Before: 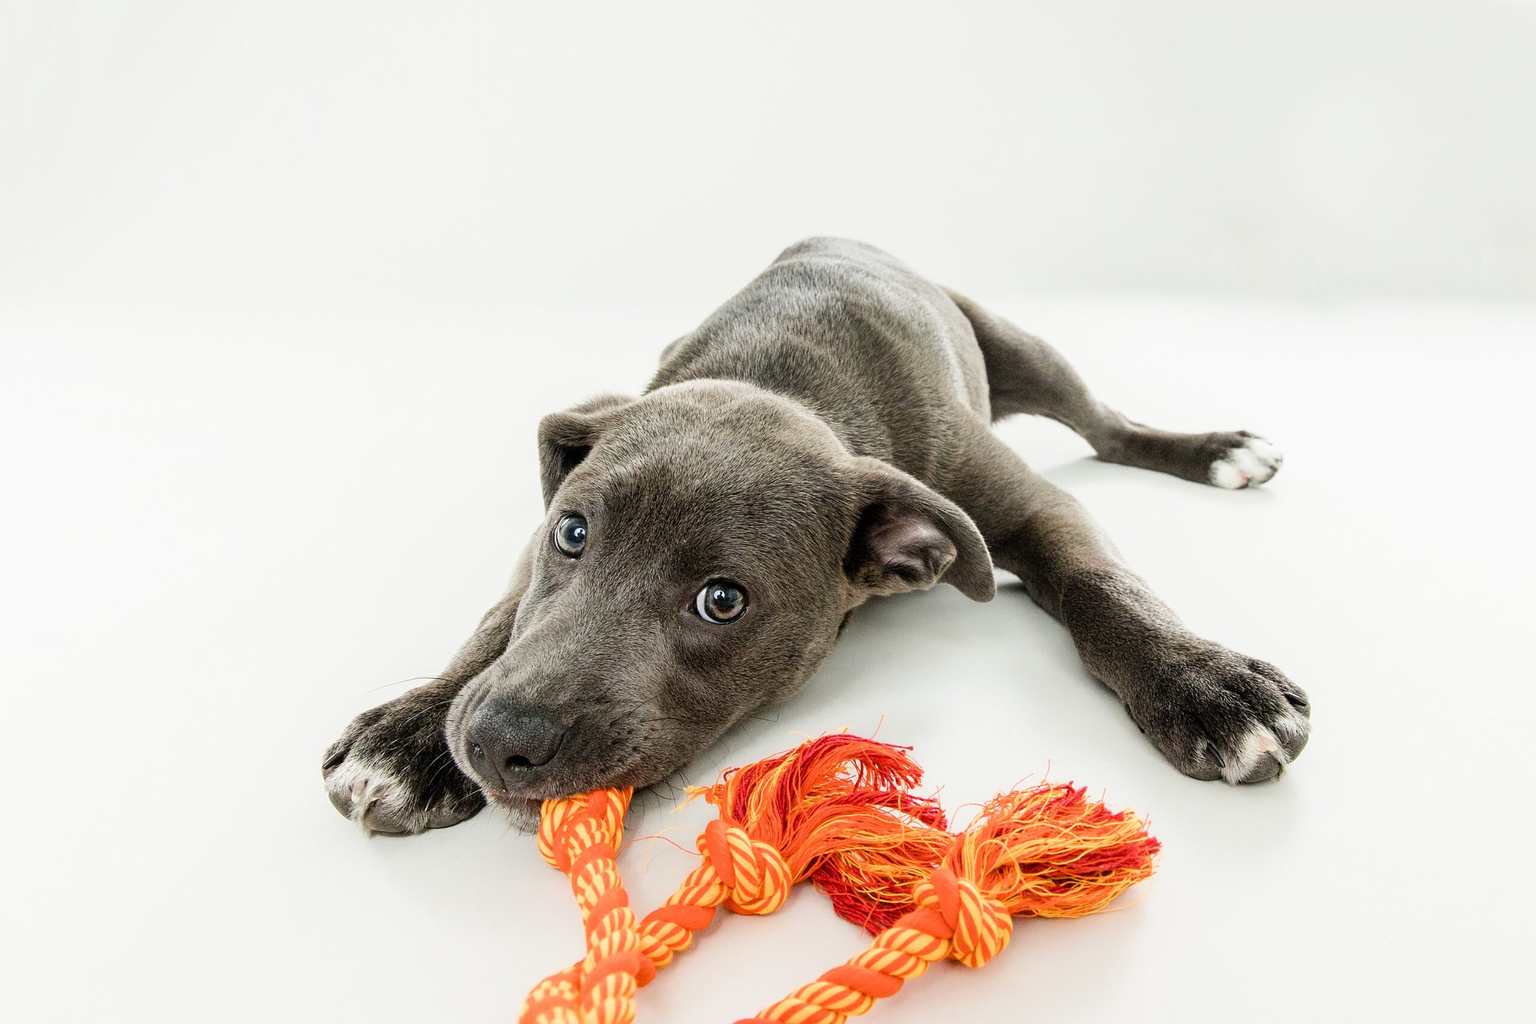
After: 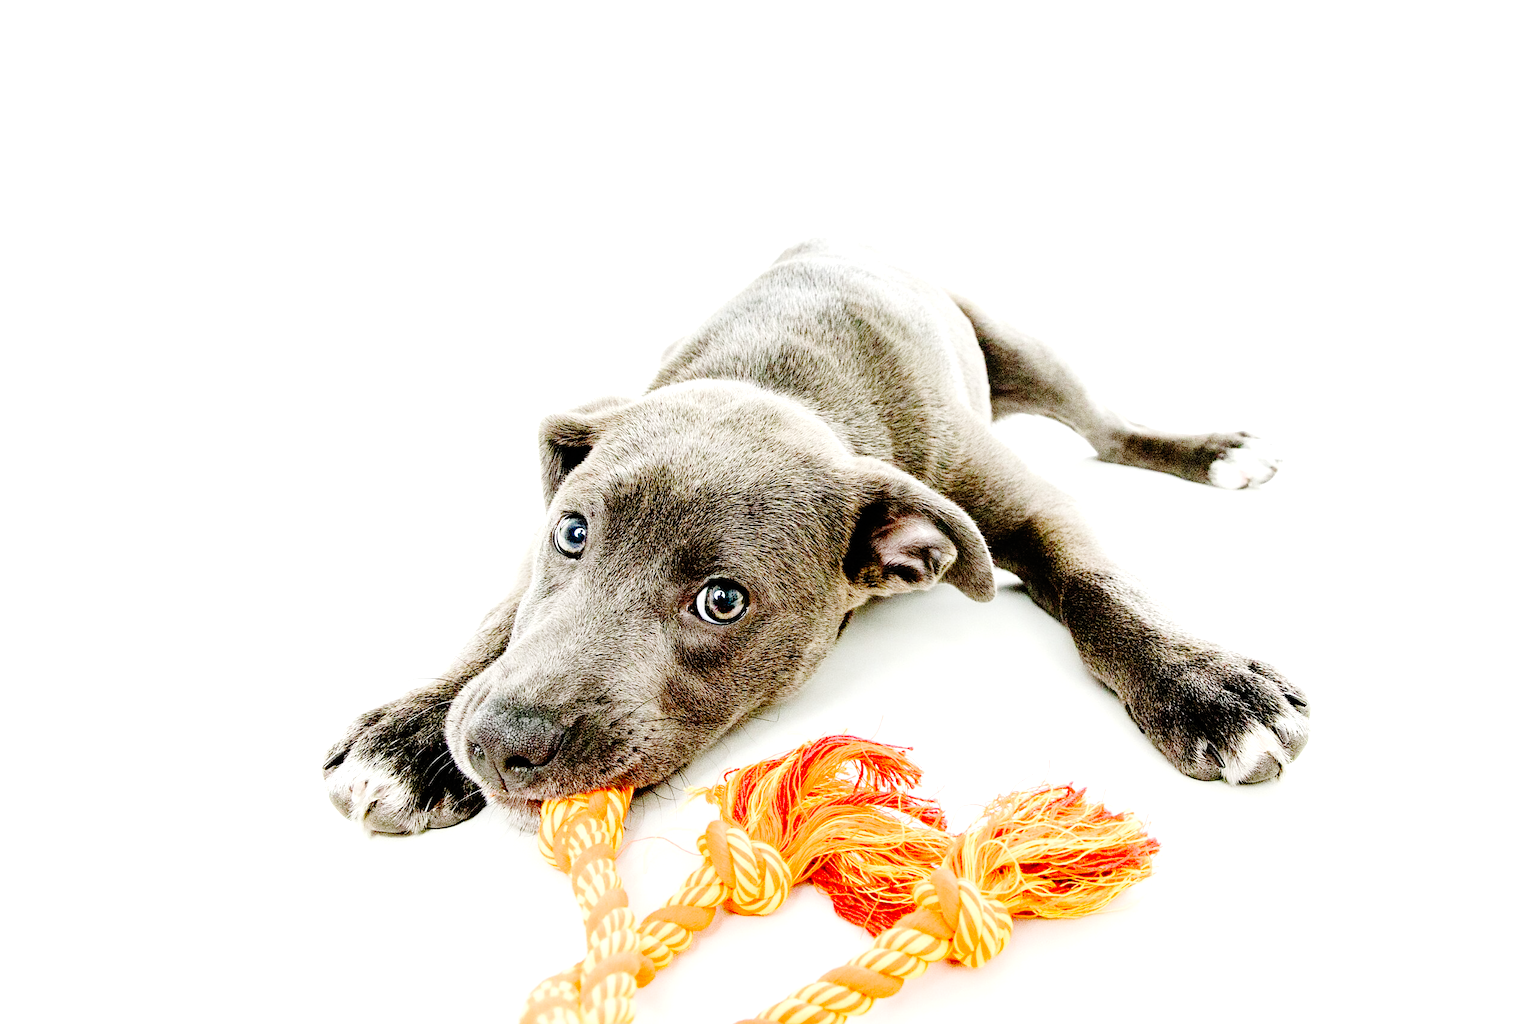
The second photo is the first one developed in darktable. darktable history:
base curve: curves: ch0 [(0, 0) (0.036, 0.01) (0.123, 0.254) (0.258, 0.504) (0.507, 0.748) (1, 1)], preserve colors none
exposure: black level correction 0, exposure 0.7 EV, compensate exposure bias true, compensate highlight preservation false
